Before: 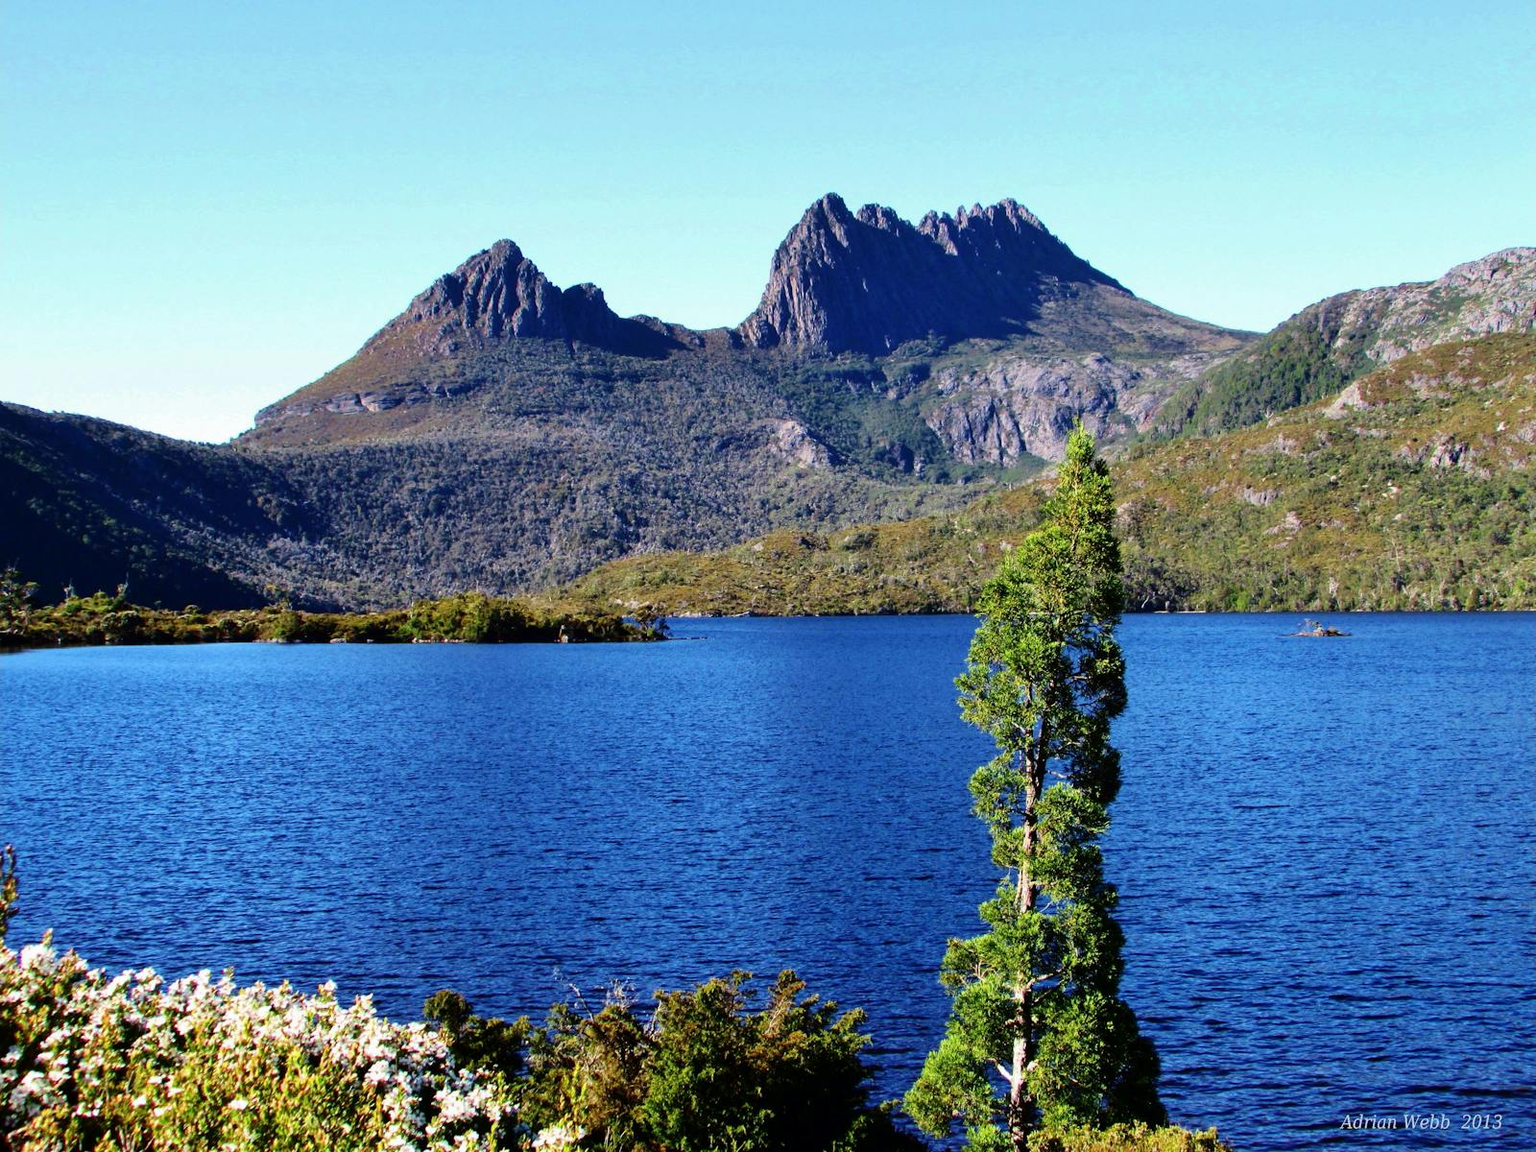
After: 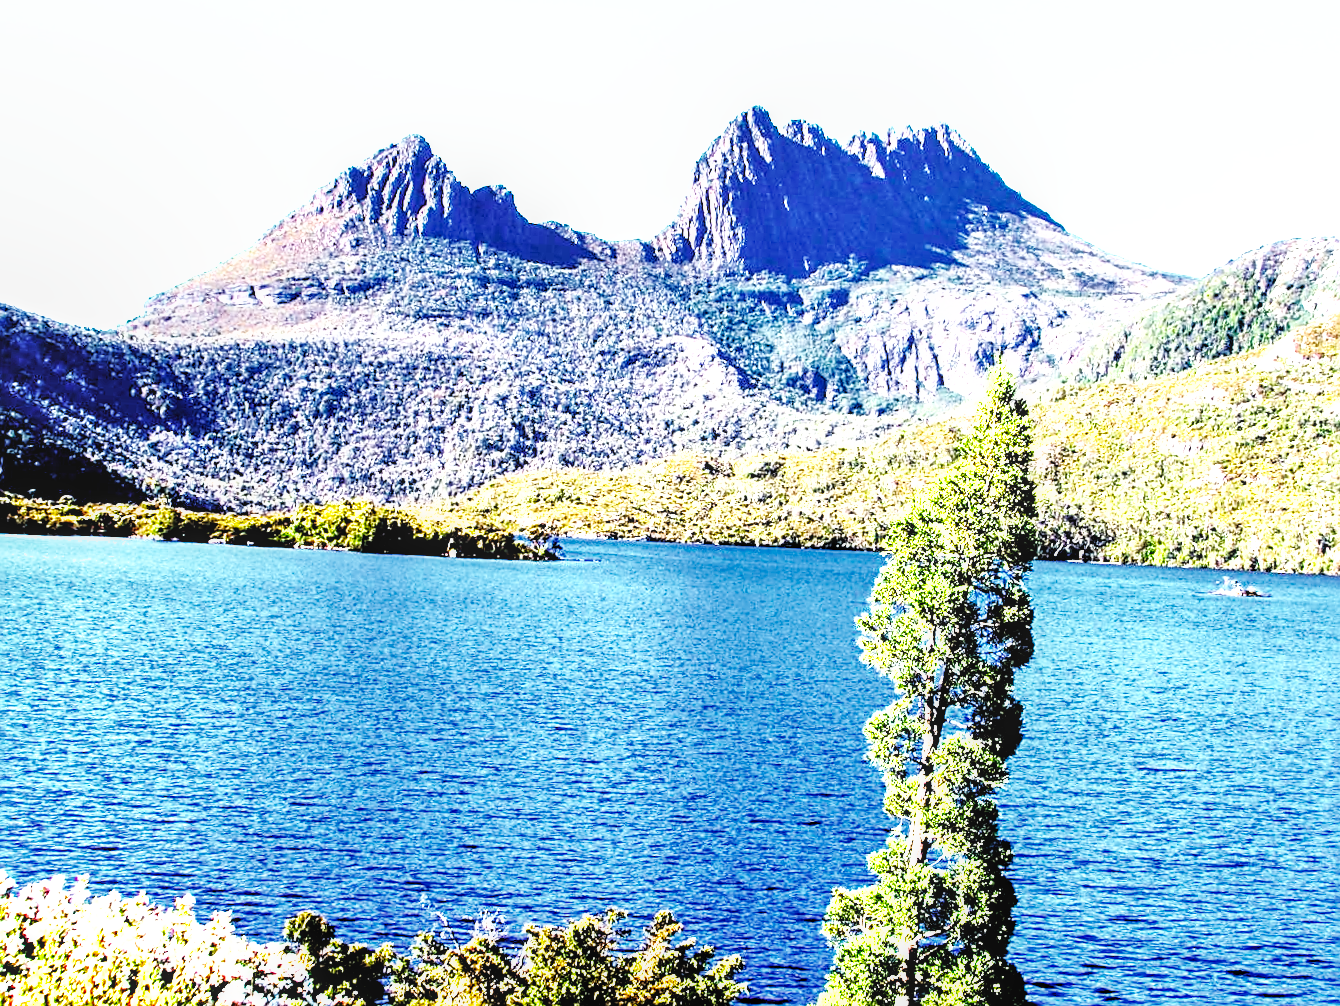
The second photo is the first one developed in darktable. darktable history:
tone equalizer: -7 EV 0.141 EV, -6 EV 0.578 EV, -5 EV 1.19 EV, -4 EV 1.36 EV, -3 EV 1.13 EV, -2 EV 0.6 EV, -1 EV 0.15 EV, edges refinement/feathering 500, mask exposure compensation -1.57 EV, preserve details no
levels: levels [0.029, 0.545, 0.971]
local contrast: on, module defaults
shadows and highlights: on, module defaults
exposure: exposure 0.29 EV, compensate highlight preservation false
sharpen: on, module defaults
crop and rotate: angle -3.32°, left 5.103%, top 5.219%, right 4.788%, bottom 4.56%
base curve: curves: ch0 [(0, 0) (0.007, 0.004) (0.027, 0.03) (0.046, 0.07) (0.207, 0.54) (0.442, 0.872) (0.673, 0.972) (1, 1)], preserve colors none
